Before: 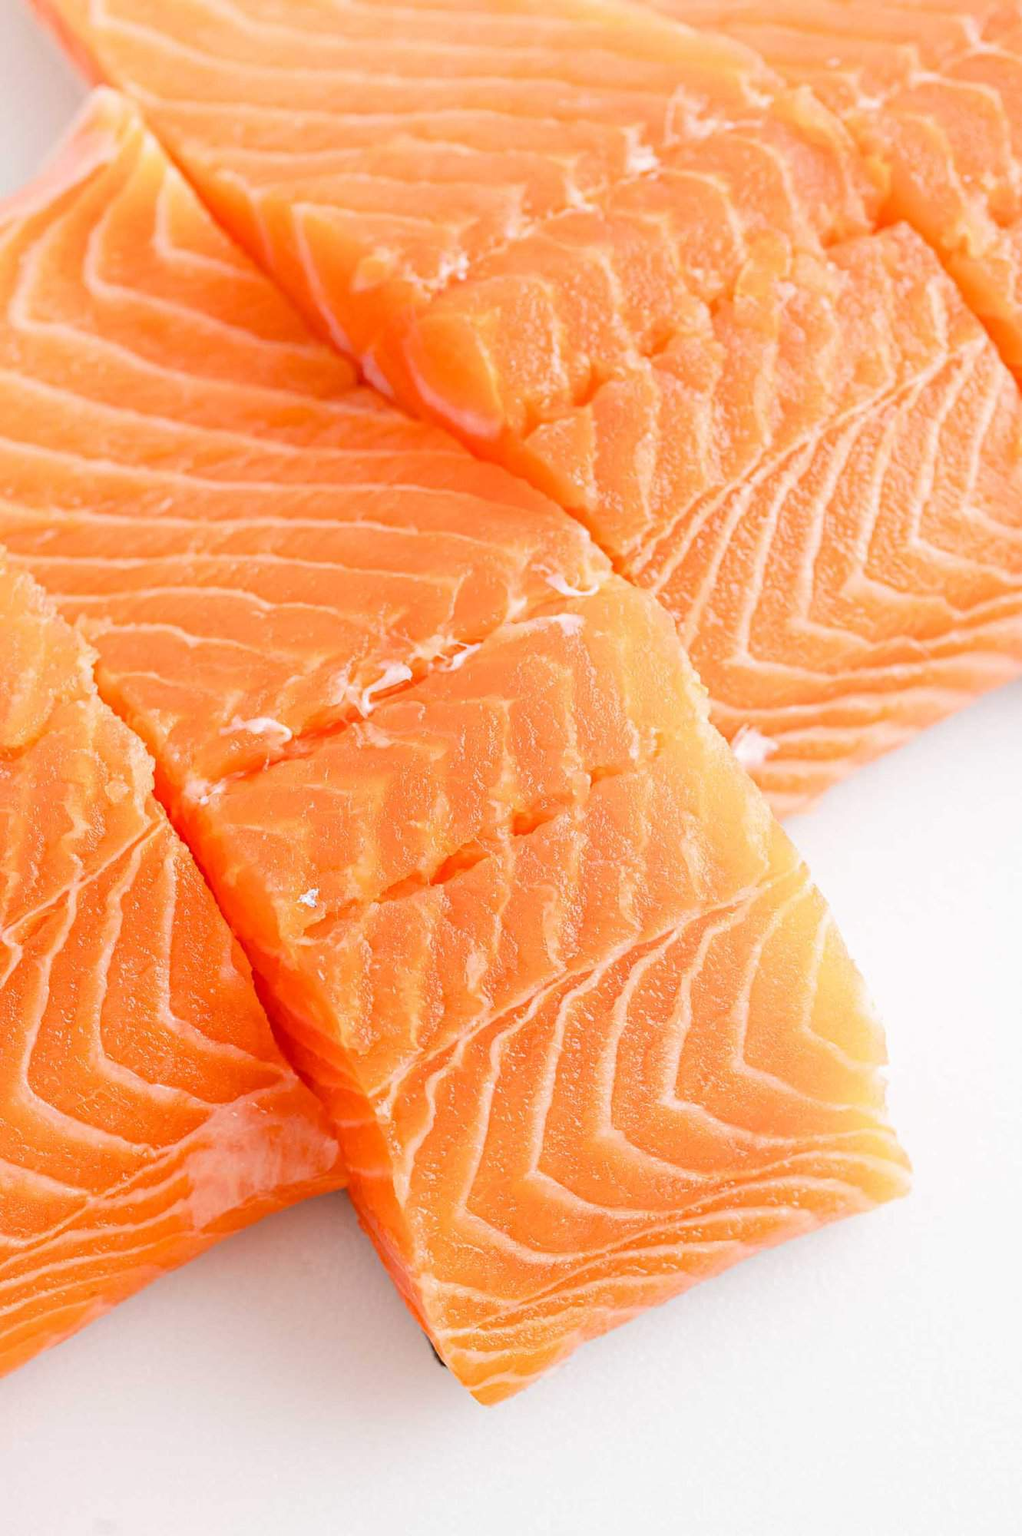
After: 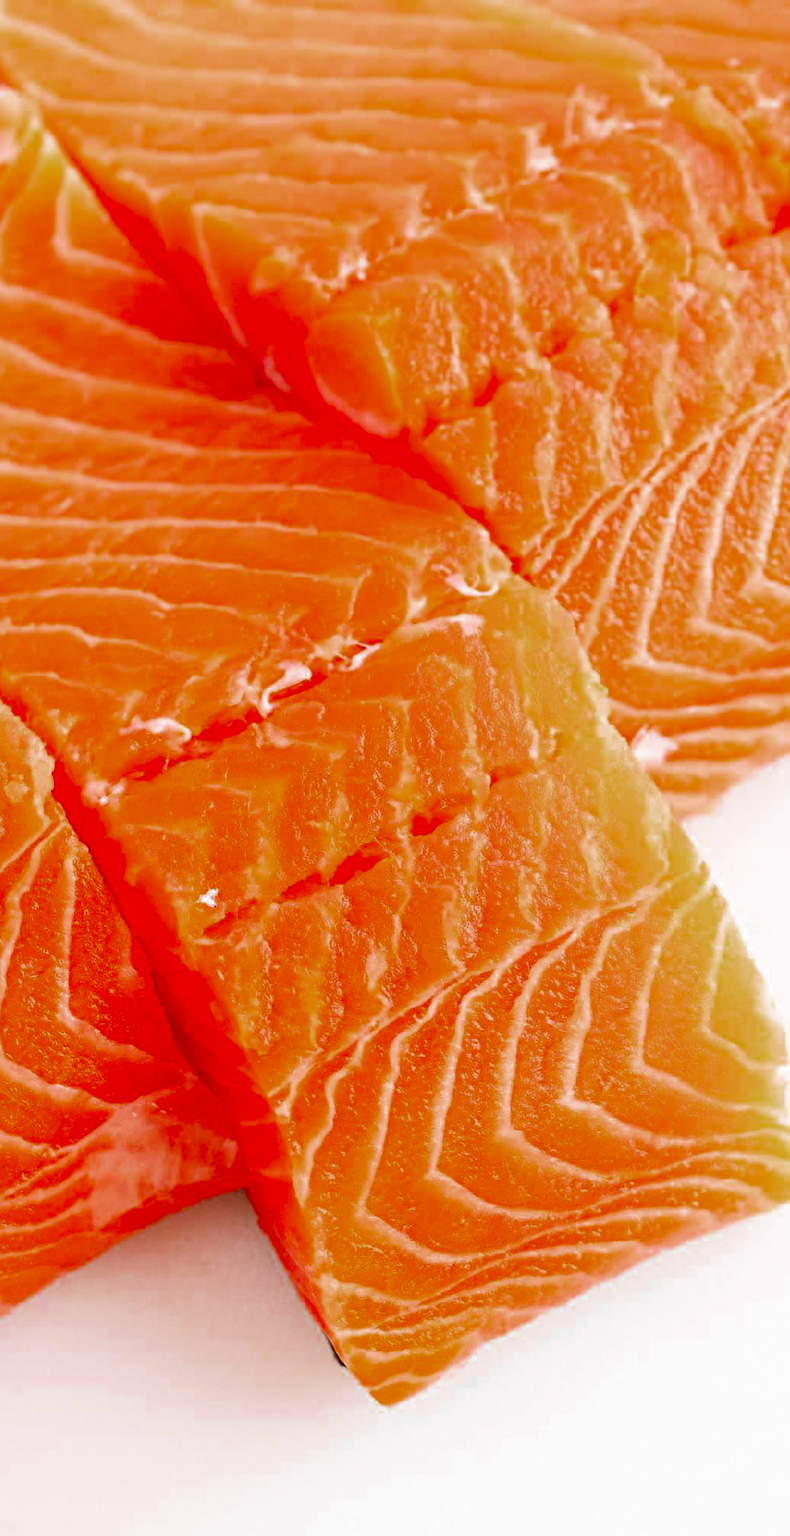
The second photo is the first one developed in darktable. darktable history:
color zones: curves: ch0 [(0.004, 0.388) (0.125, 0.392) (0.25, 0.404) (0.375, 0.5) (0.5, 0.5) (0.625, 0.5) (0.75, 0.5) (0.875, 0.5)]; ch1 [(0, 0.5) (0.125, 0.5) (0.25, 0.5) (0.375, 0.124) (0.524, 0.124) (0.645, 0.128) (0.789, 0.132) (0.914, 0.096) (0.998, 0.068)], mix 33.51%
contrast brightness saturation: contrast 0.227, brightness 0.113, saturation 0.295
crop: left 9.867%, right 12.762%
sharpen: radius 0.978, amount 0.608
